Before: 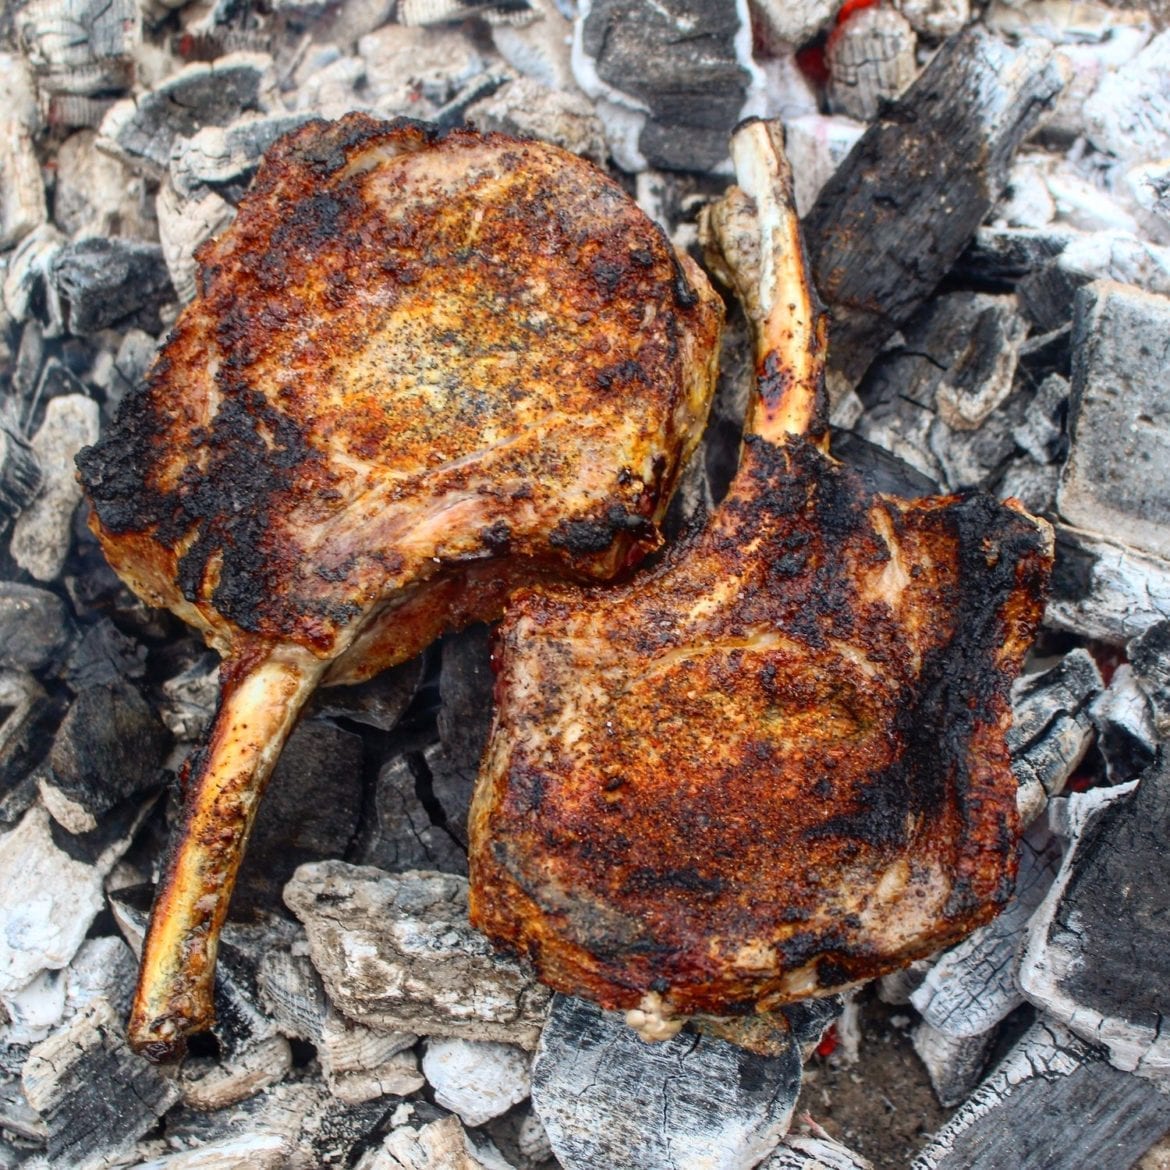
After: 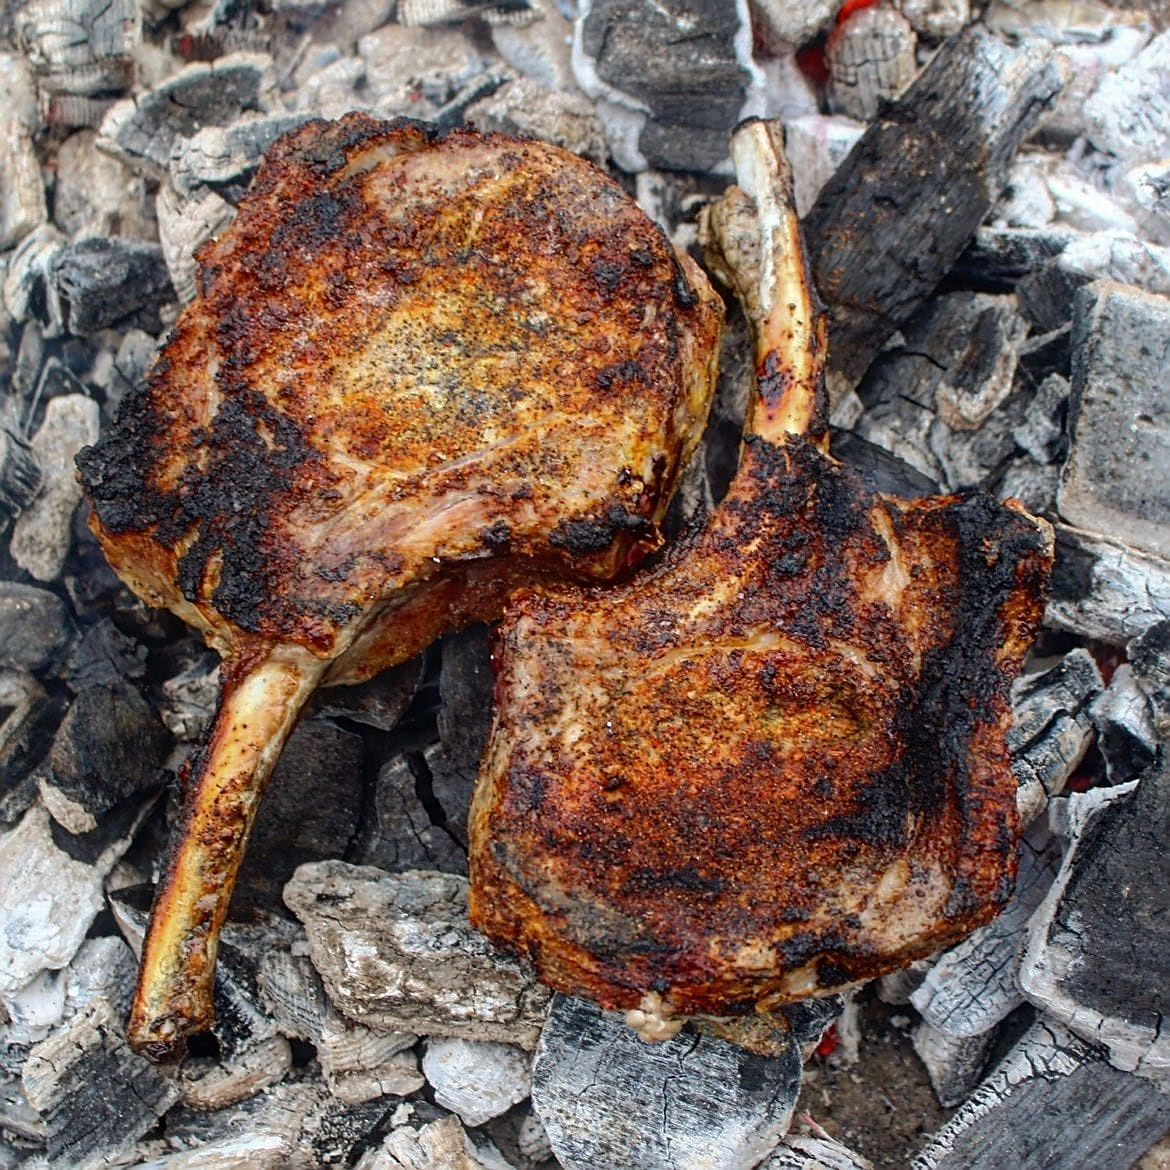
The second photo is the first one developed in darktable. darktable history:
sharpen: on, module defaults
rgb curve: curves: ch0 [(0, 0) (0.175, 0.154) (0.785, 0.663) (1, 1)]
